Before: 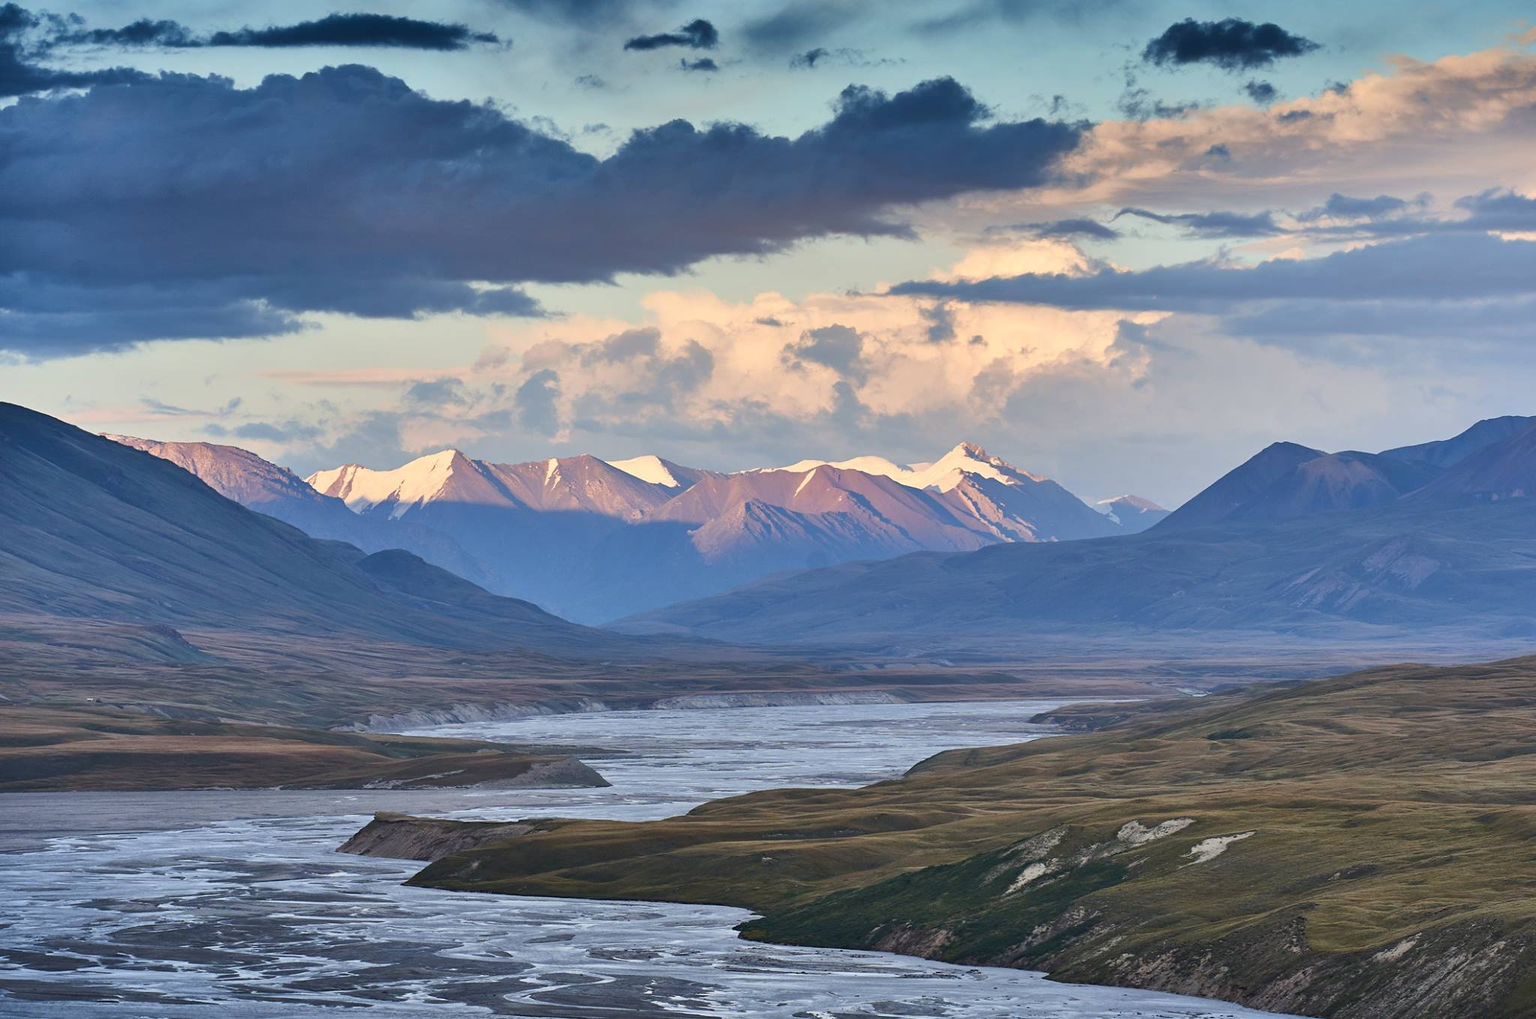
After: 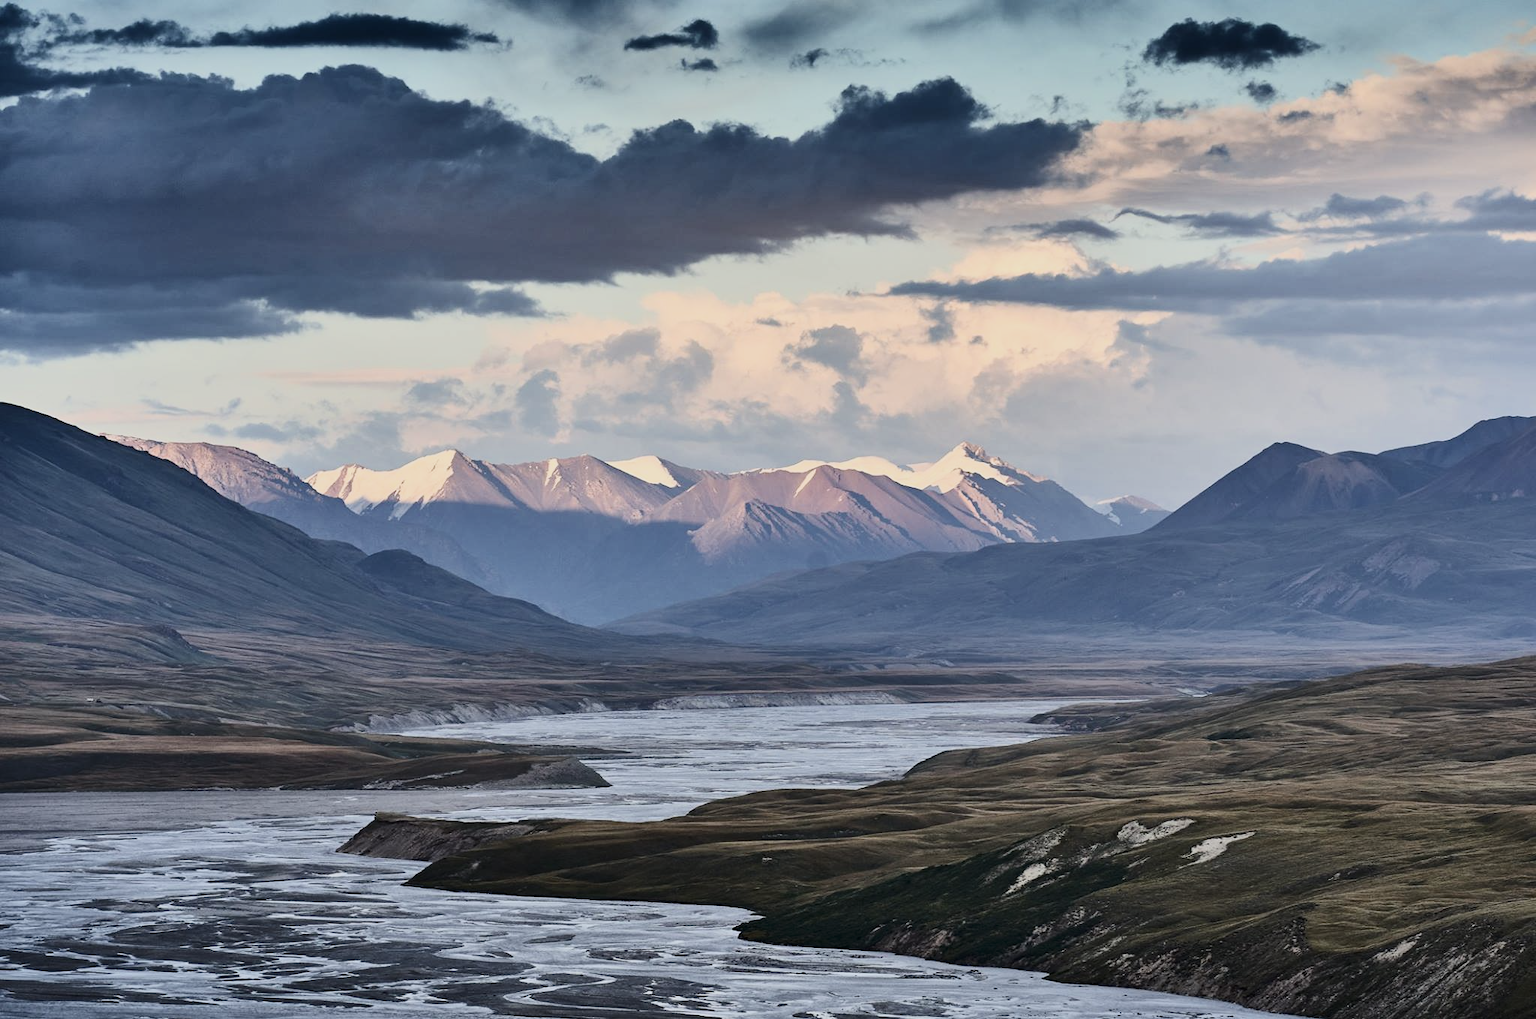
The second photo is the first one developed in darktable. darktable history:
filmic rgb: black relative exposure -8.42 EV, white relative exposure 4.68 EV, hardness 3.82, color science v6 (2022)
contrast brightness saturation: contrast 0.25, saturation -0.31
